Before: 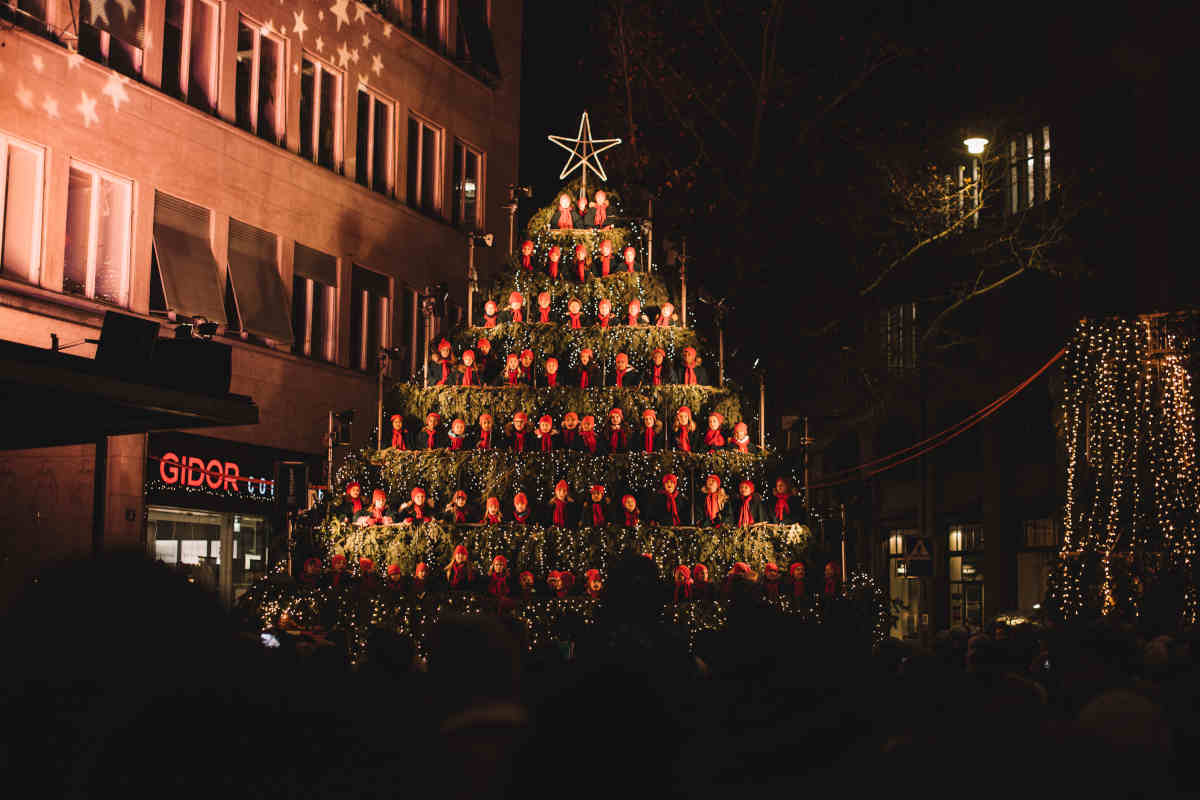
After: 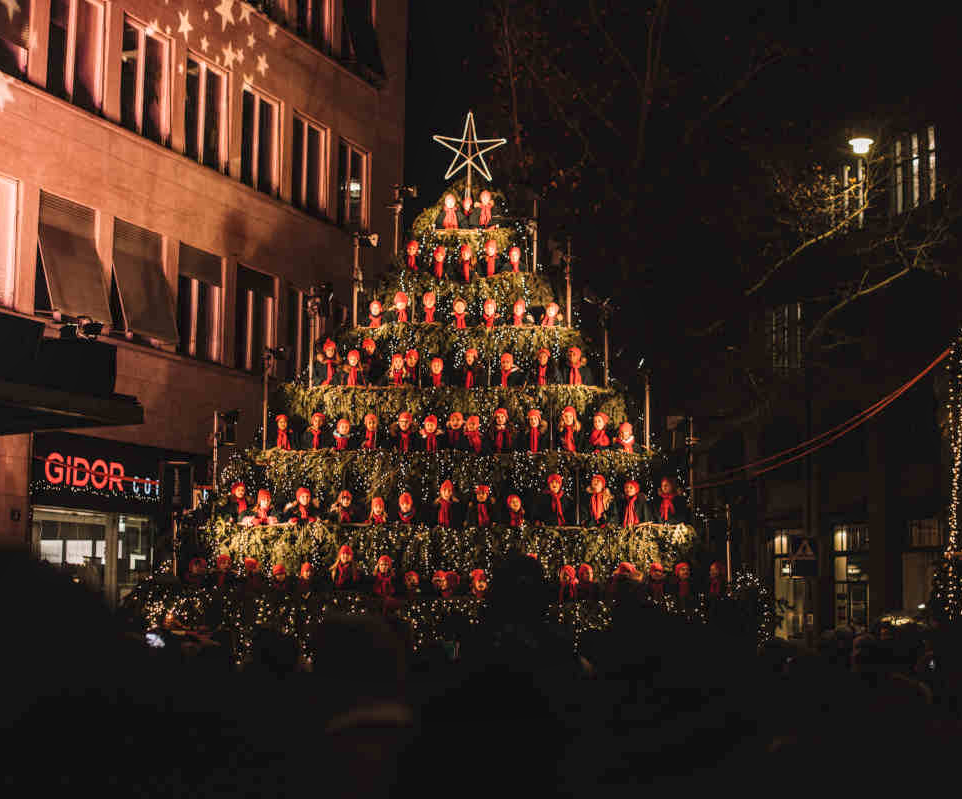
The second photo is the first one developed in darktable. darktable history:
local contrast: on, module defaults
crop and rotate: left 9.597%, right 10.195%
